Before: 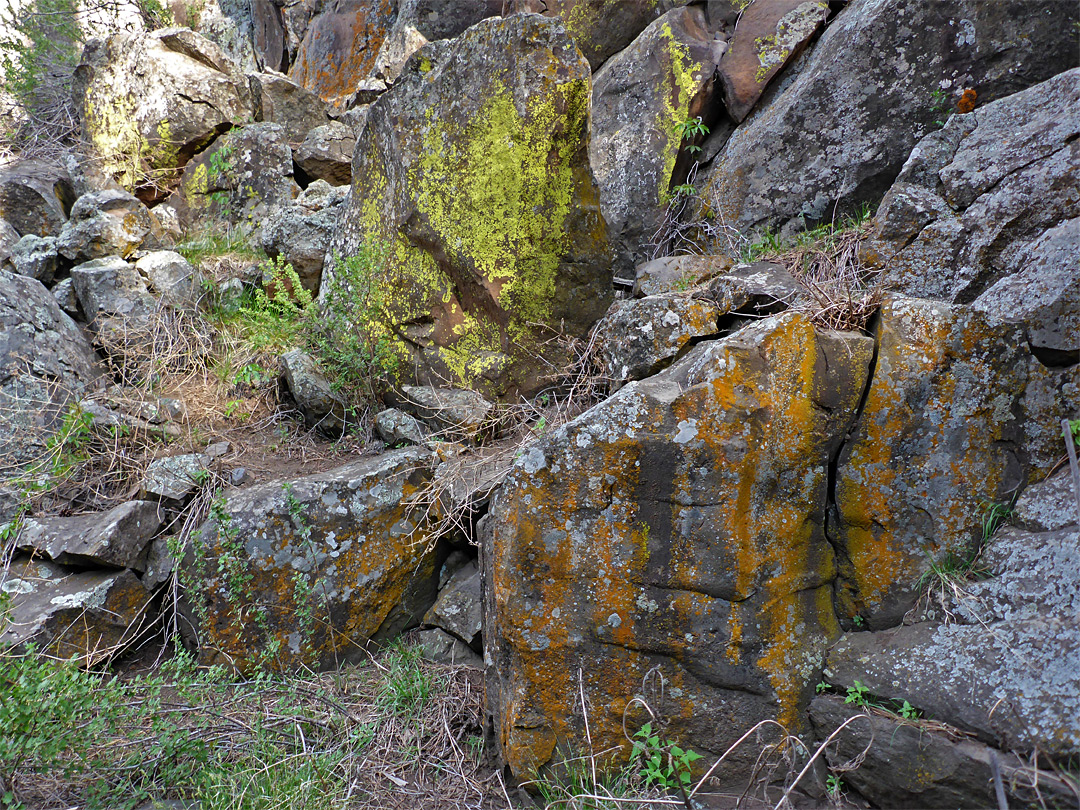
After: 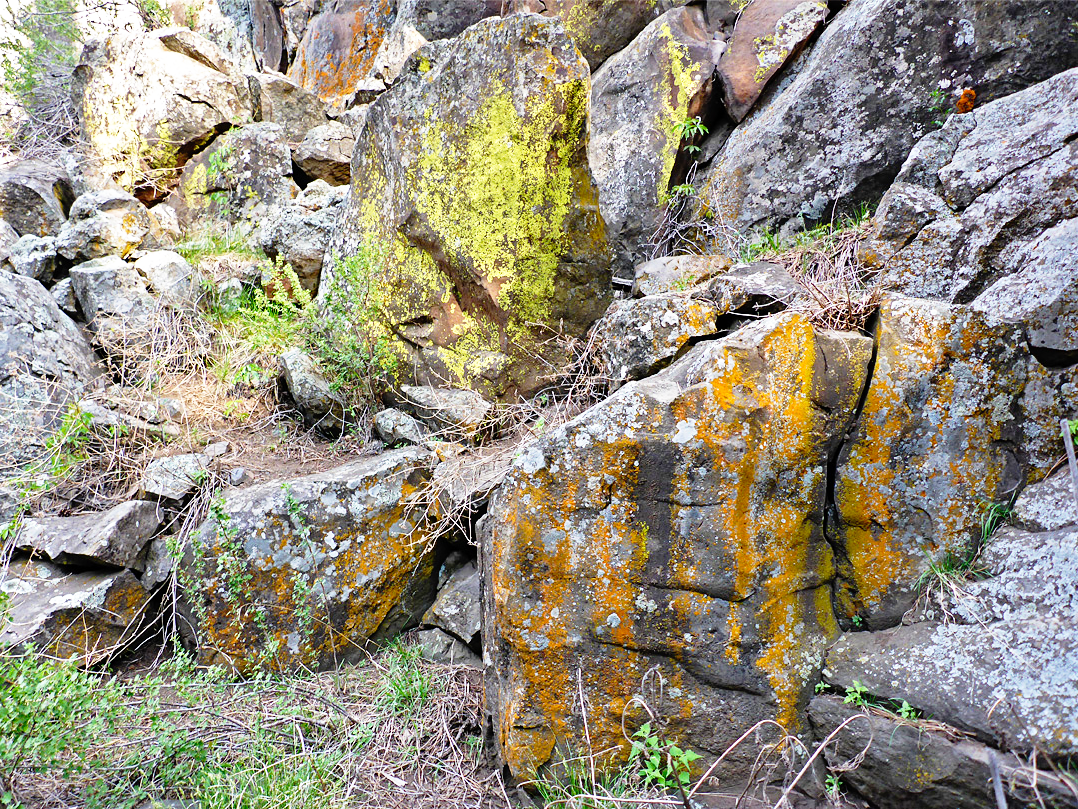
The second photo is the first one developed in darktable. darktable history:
crop and rotate: left 0.126%
base curve: curves: ch0 [(0, 0) (0.012, 0.01) (0.073, 0.168) (0.31, 0.711) (0.645, 0.957) (1, 1)], preserve colors none
